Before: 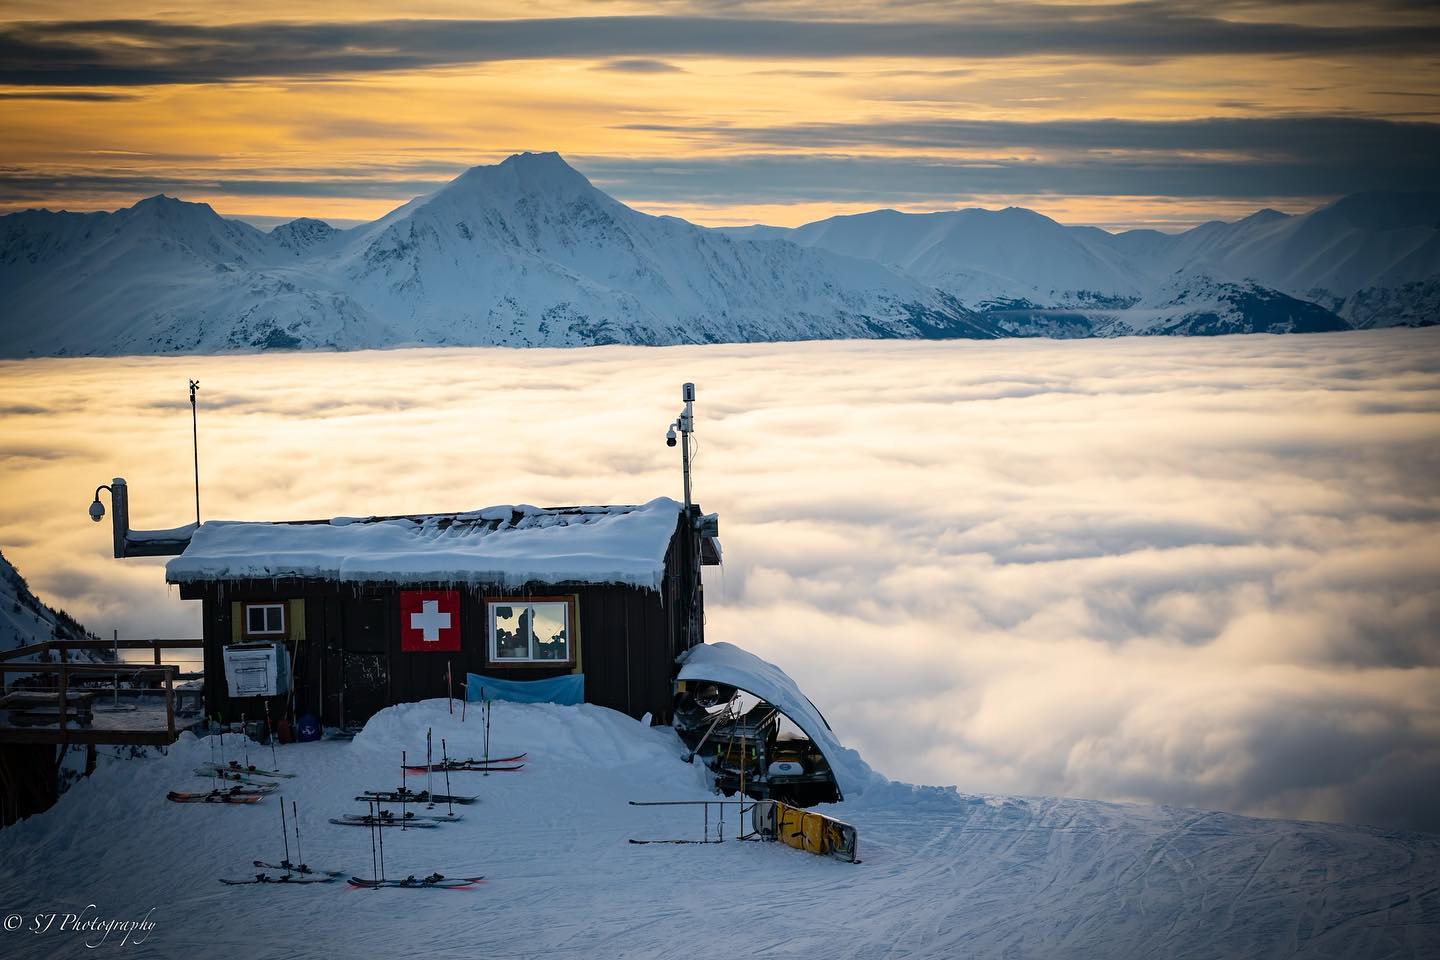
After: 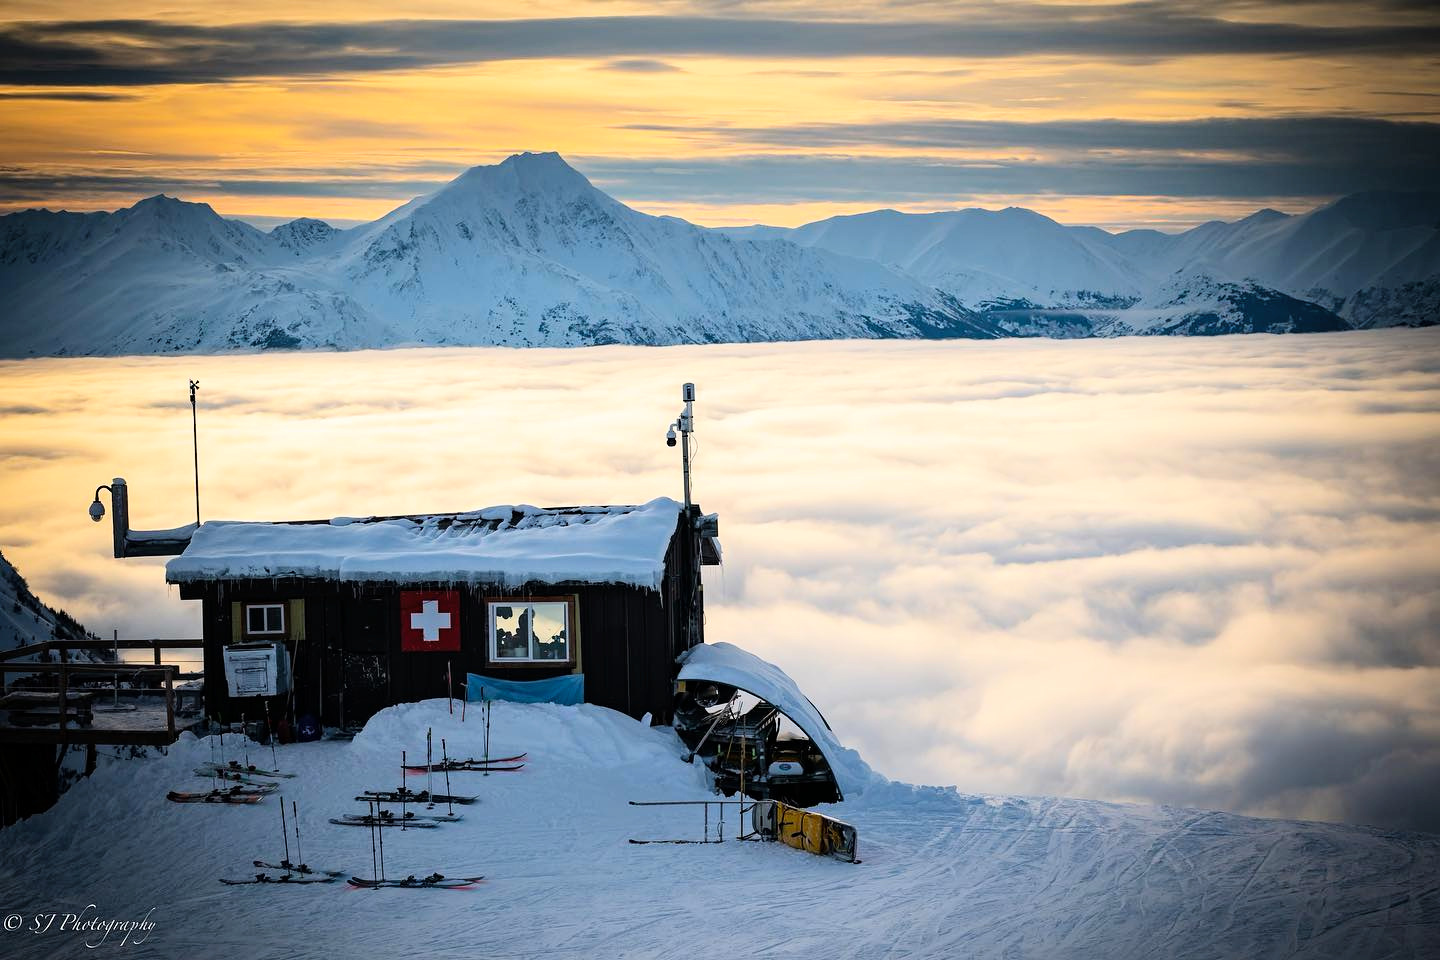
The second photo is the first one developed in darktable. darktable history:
rotate and perspective: automatic cropping original format, crop left 0, crop top 0
tone curve: curves: ch0 [(0, 0) (0.004, 0.001) (0.133, 0.112) (0.325, 0.362) (0.832, 0.893) (1, 1)], color space Lab, linked channels, preserve colors none
